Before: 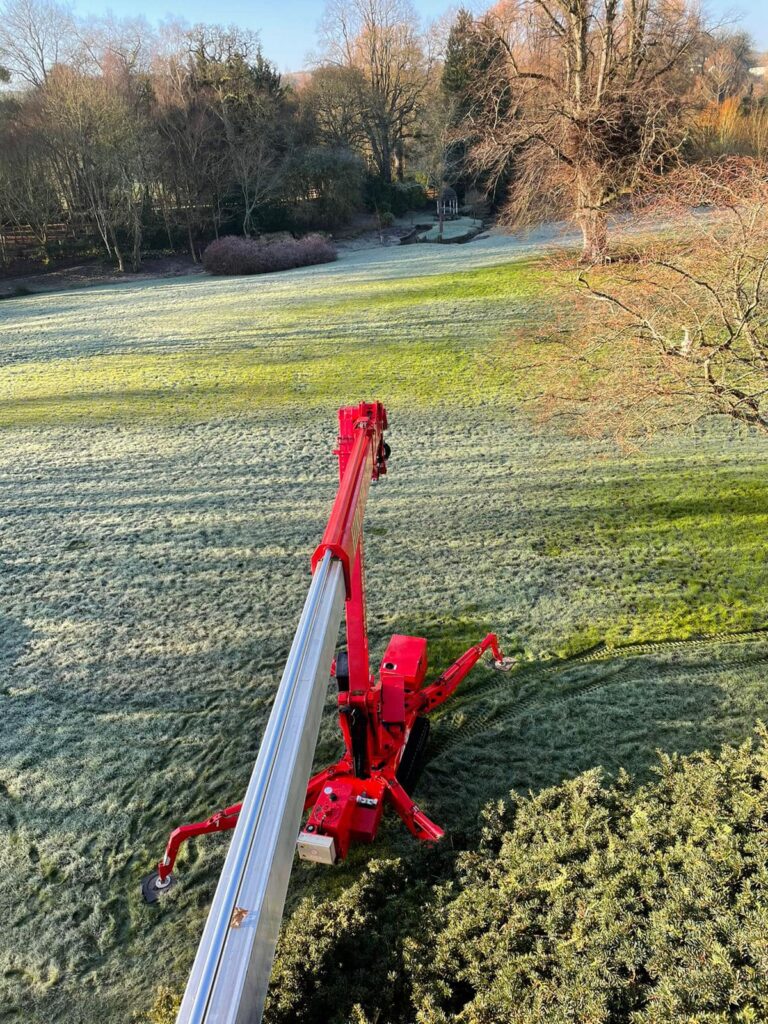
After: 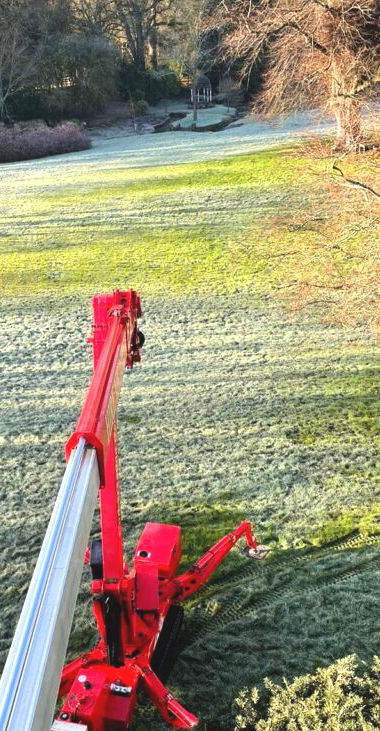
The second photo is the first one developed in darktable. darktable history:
white balance: emerald 1
exposure: black level correction -0.005, exposure 0.622 EV, compensate highlight preservation false
color correction: highlights a* 0.003, highlights b* -0.283
crop: left 32.075%, top 10.976%, right 18.355%, bottom 17.596%
